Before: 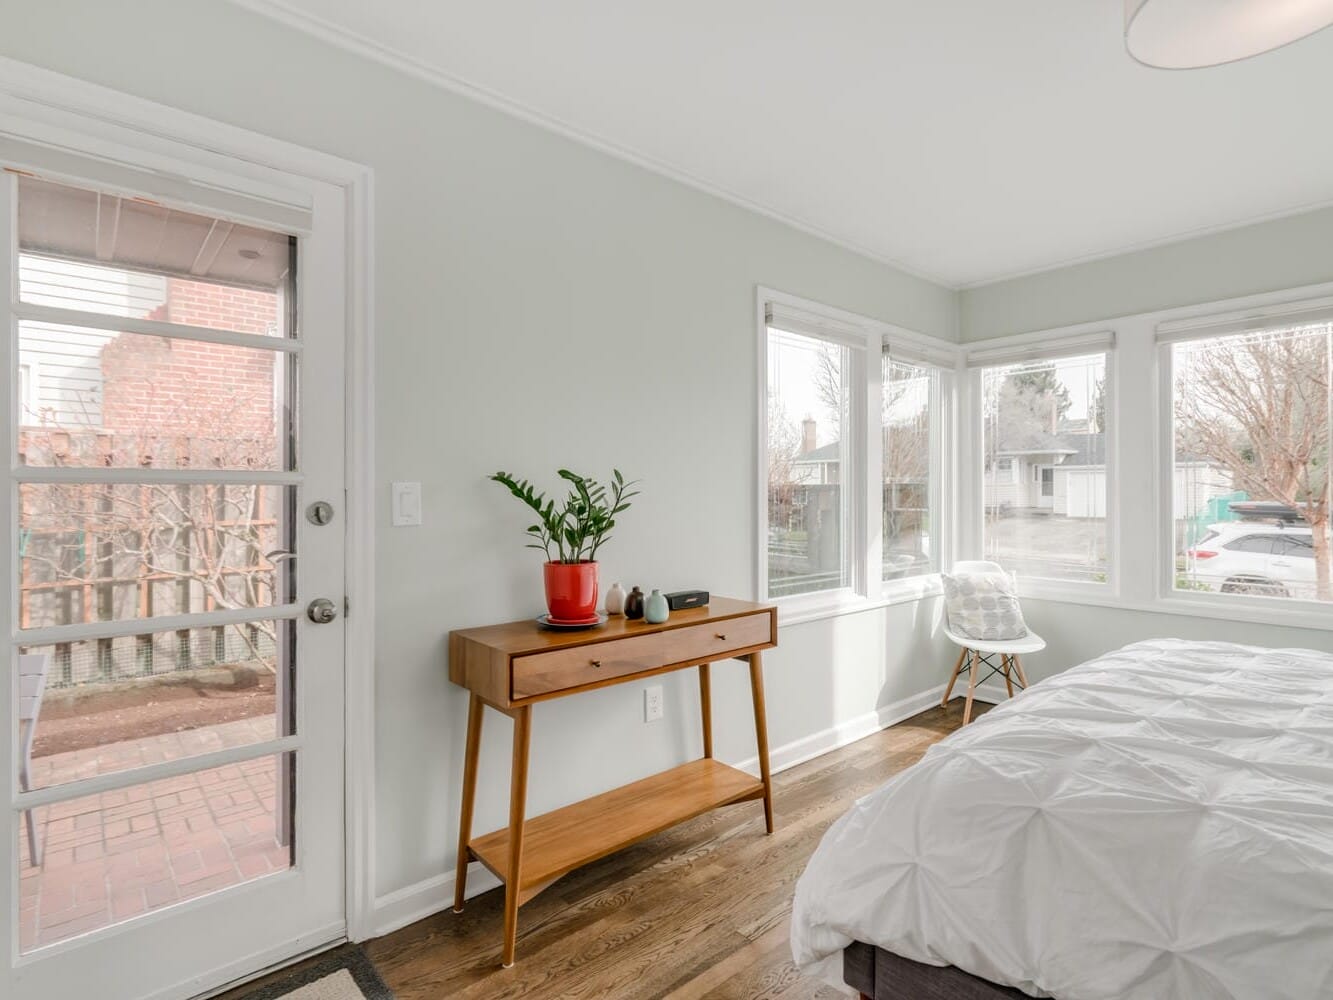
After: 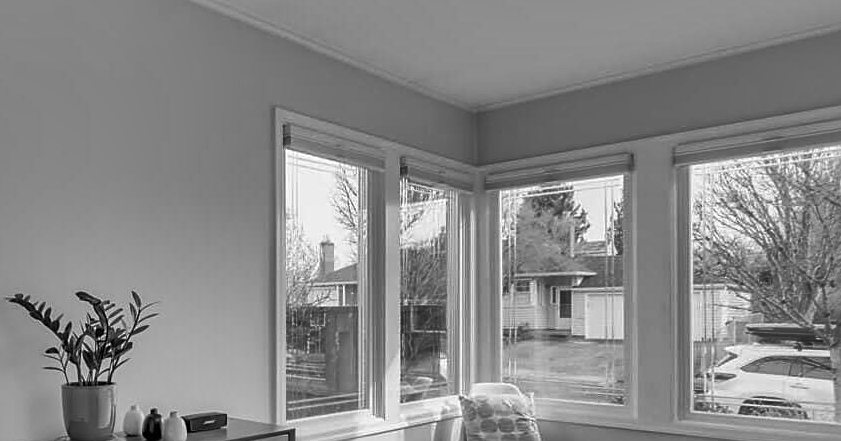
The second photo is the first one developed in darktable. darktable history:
sharpen: on, module defaults
color calibration: output gray [0.22, 0.42, 0.37, 0], illuminant same as pipeline (D50), adaptation XYZ, x 0.346, y 0.357, temperature 5005.07 K
crop: left 36.227%, top 17.877%, right 0.63%, bottom 38.021%
shadows and highlights: shadows 20.77, highlights -80.98, soften with gaussian
